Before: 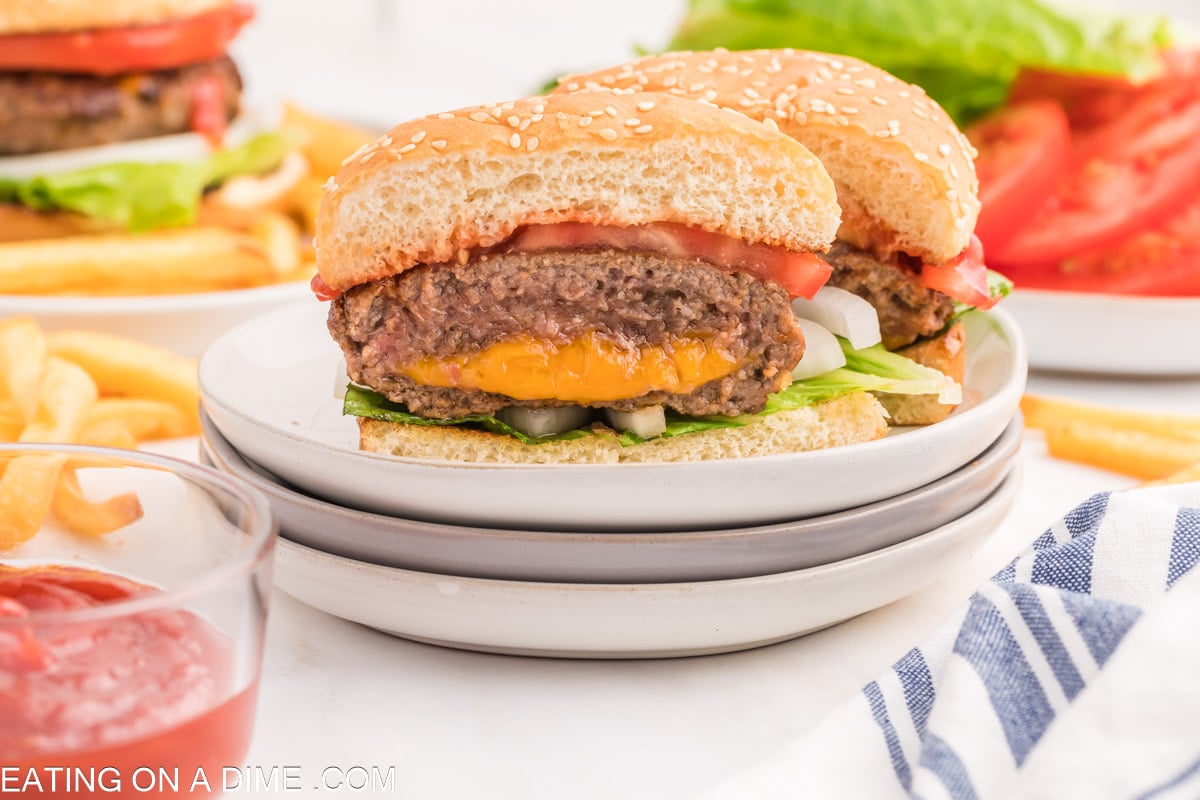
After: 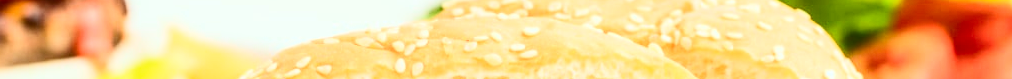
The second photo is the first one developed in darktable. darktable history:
contrast brightness saturation: contrast 0.4, brightness 0.1, saturation 0.21
crop and rotate: left 9.644%, top 9.491%, right 6.021%, bottom 80.509%
color correction: highlights a* -6.69, highlights b* 0.49
